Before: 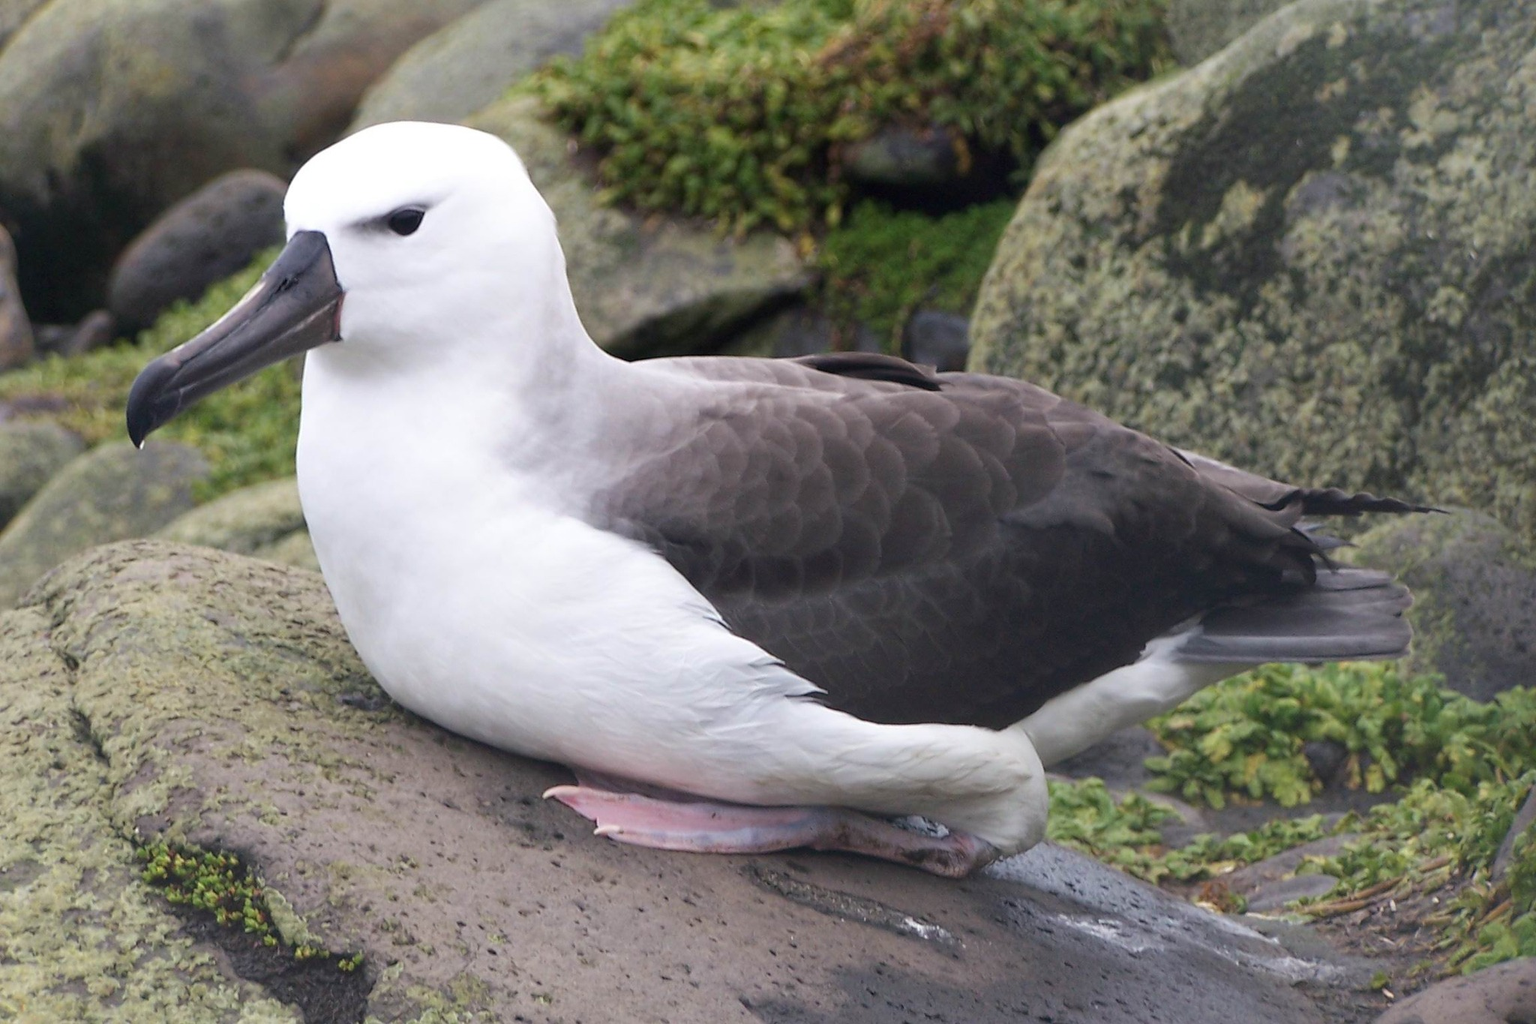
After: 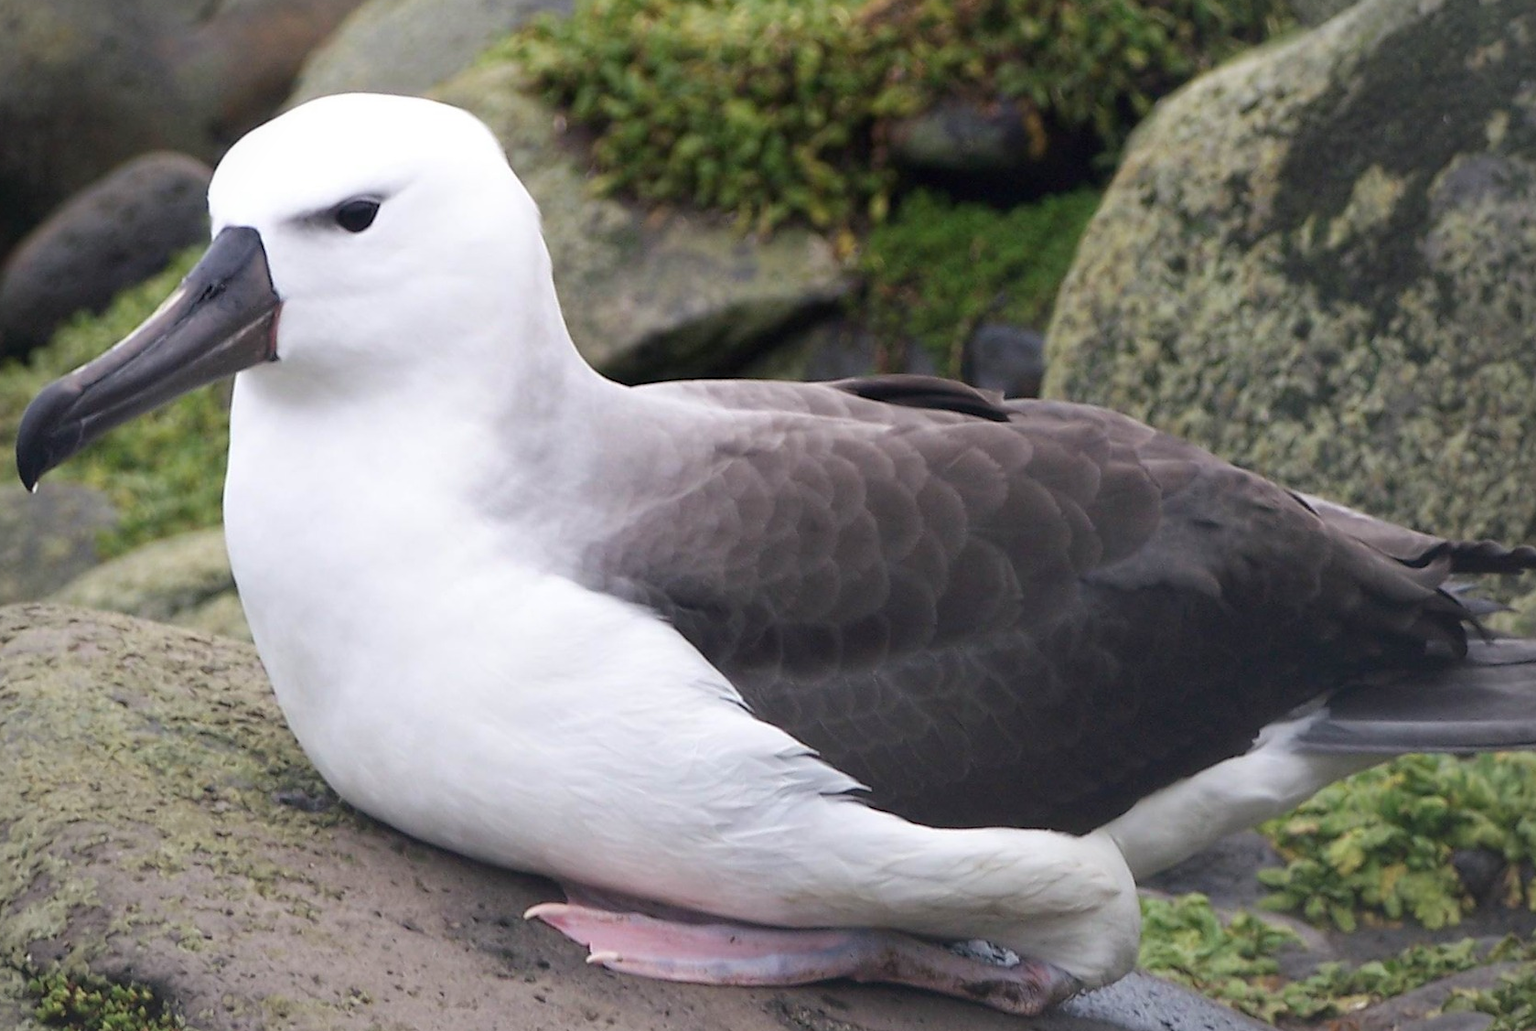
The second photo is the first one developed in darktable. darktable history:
crop and rotate: left 7.387%, top 4.397%, right 10.622%, bottom 13.014%
vignetting: brightness -0.412, saturation -0.299
